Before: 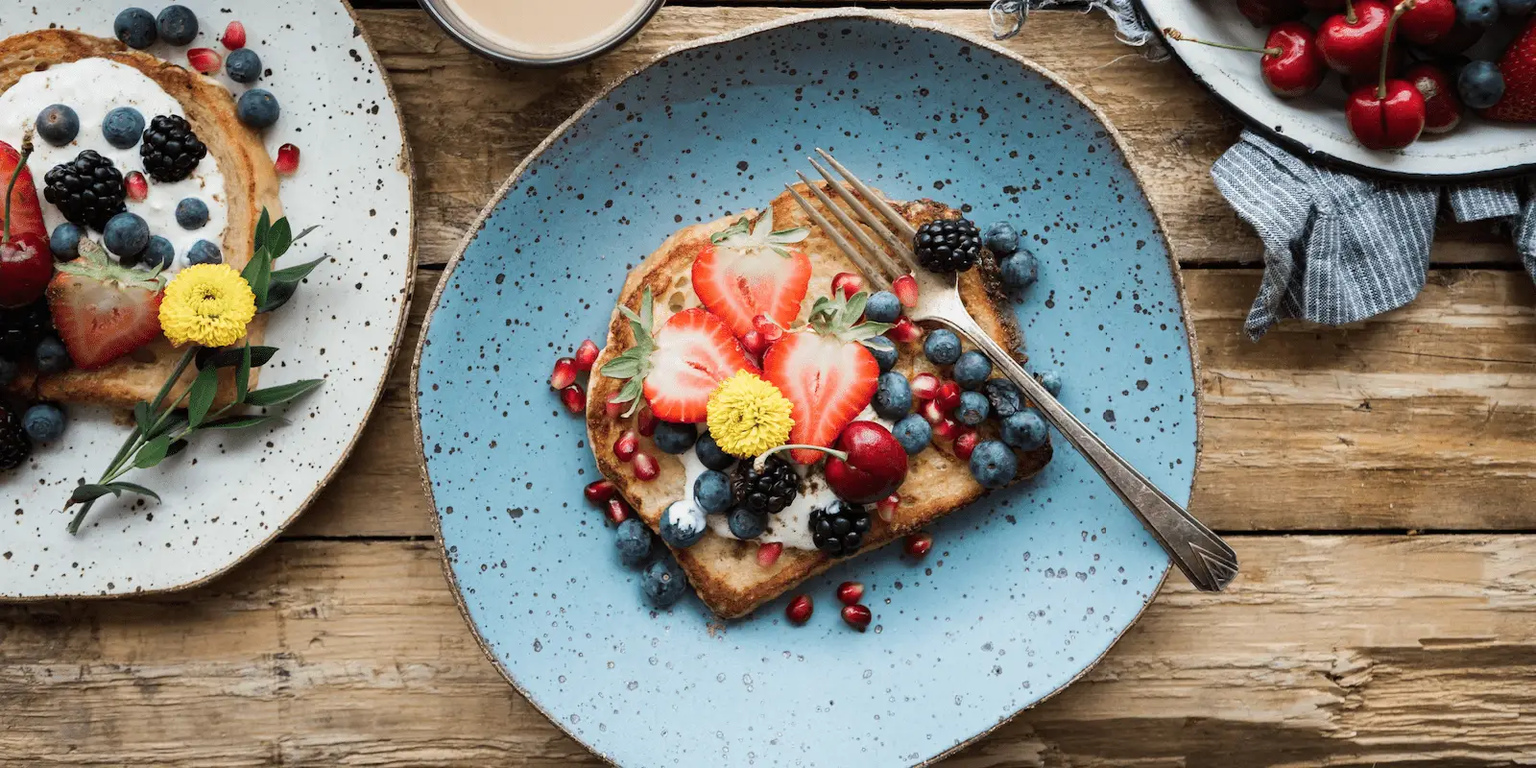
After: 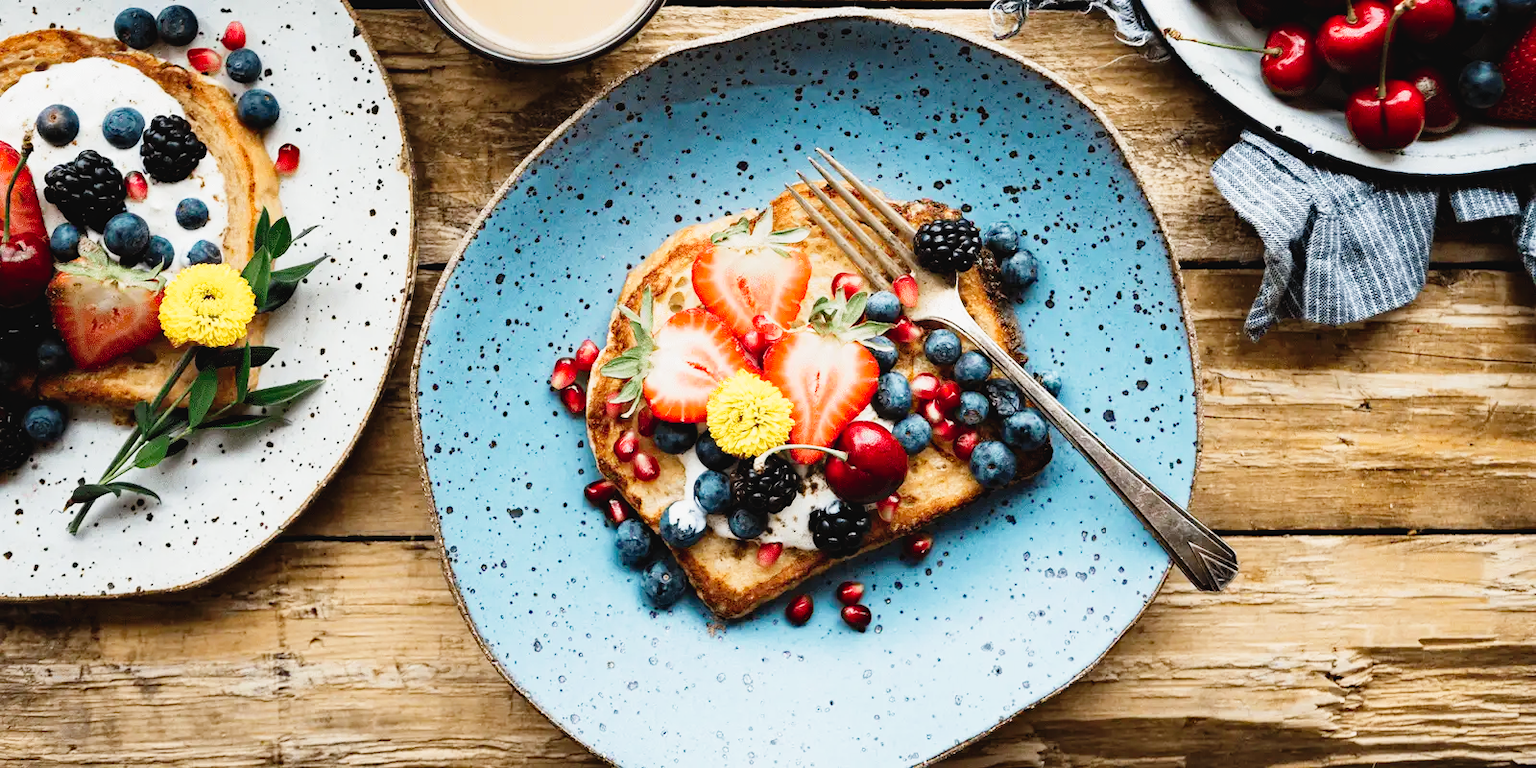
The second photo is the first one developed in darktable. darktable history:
tone curve: curves: ch0 [(0.003, 0.032) (0.037, 0.037) (0.142, 0.117) (0.279, 0.311) (0.405, 0.49) (0.526, 0.651) (0.722, 0.857) (0.875, 0.946) (1, 0.98)]; ch1 [(0, 0) (0.305, 0.325) (0.453, 0.437) (0.482, 0.473) (0.501, 0.498) (0.515, 0.523) (0.559, 0.591) (0.6, 0.659) (0.656, 0.71) (1, 1)]; ch2 [(0, 0) (0.323, 0.277) (0.424, 0.396) (0.479, 0.484) (0.499, 0.502) (0.515, 0.537) (0.564, 0.595) (0.644, 0.703) (0.742, 0.803) (1, 1)], preserve colors none
haze removal: strength 0.303, distance 0.255, compatibility mode true, adaptive false
